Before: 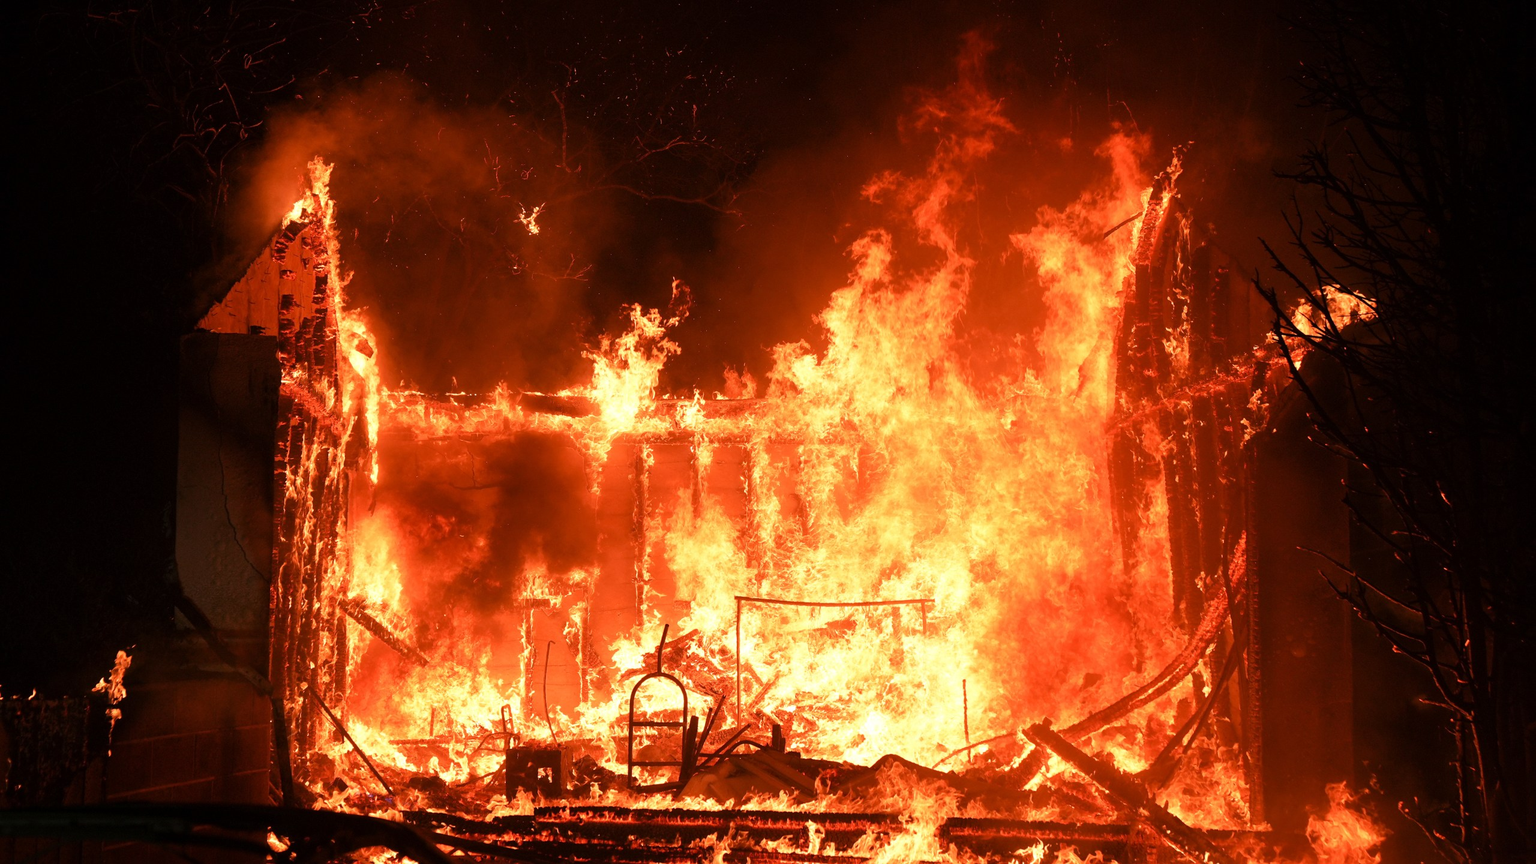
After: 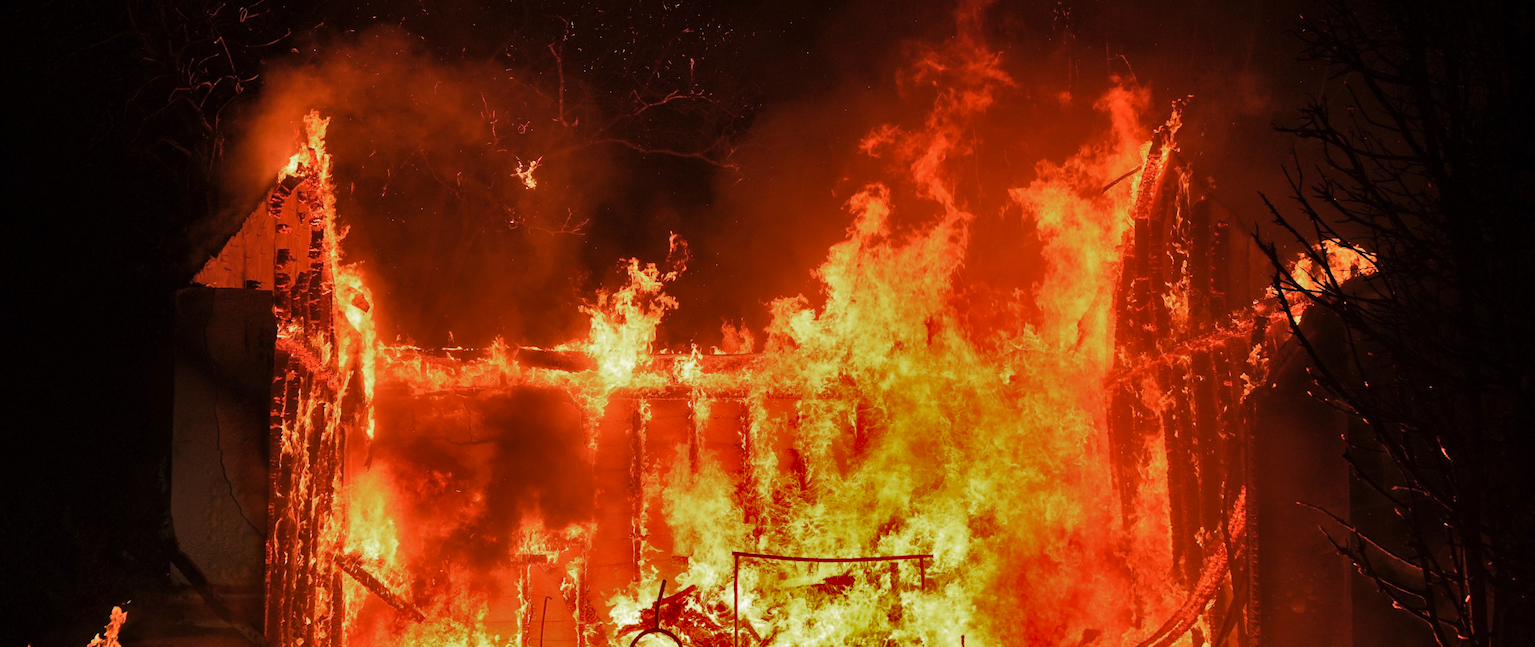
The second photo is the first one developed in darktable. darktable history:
crop: left 0.387%, top 5.469%, bottom 19.809%
shadows and highlights: shadows 30.63, highlights -63.22, shadows color adjustment 98%, highlights color adjustment 58.61%, soften with gaussian
color zones: curves: ch0 [(0.203, 0.433) (0.607, 0.517) (0.697, 0.696) (0.705, 0.897)]
